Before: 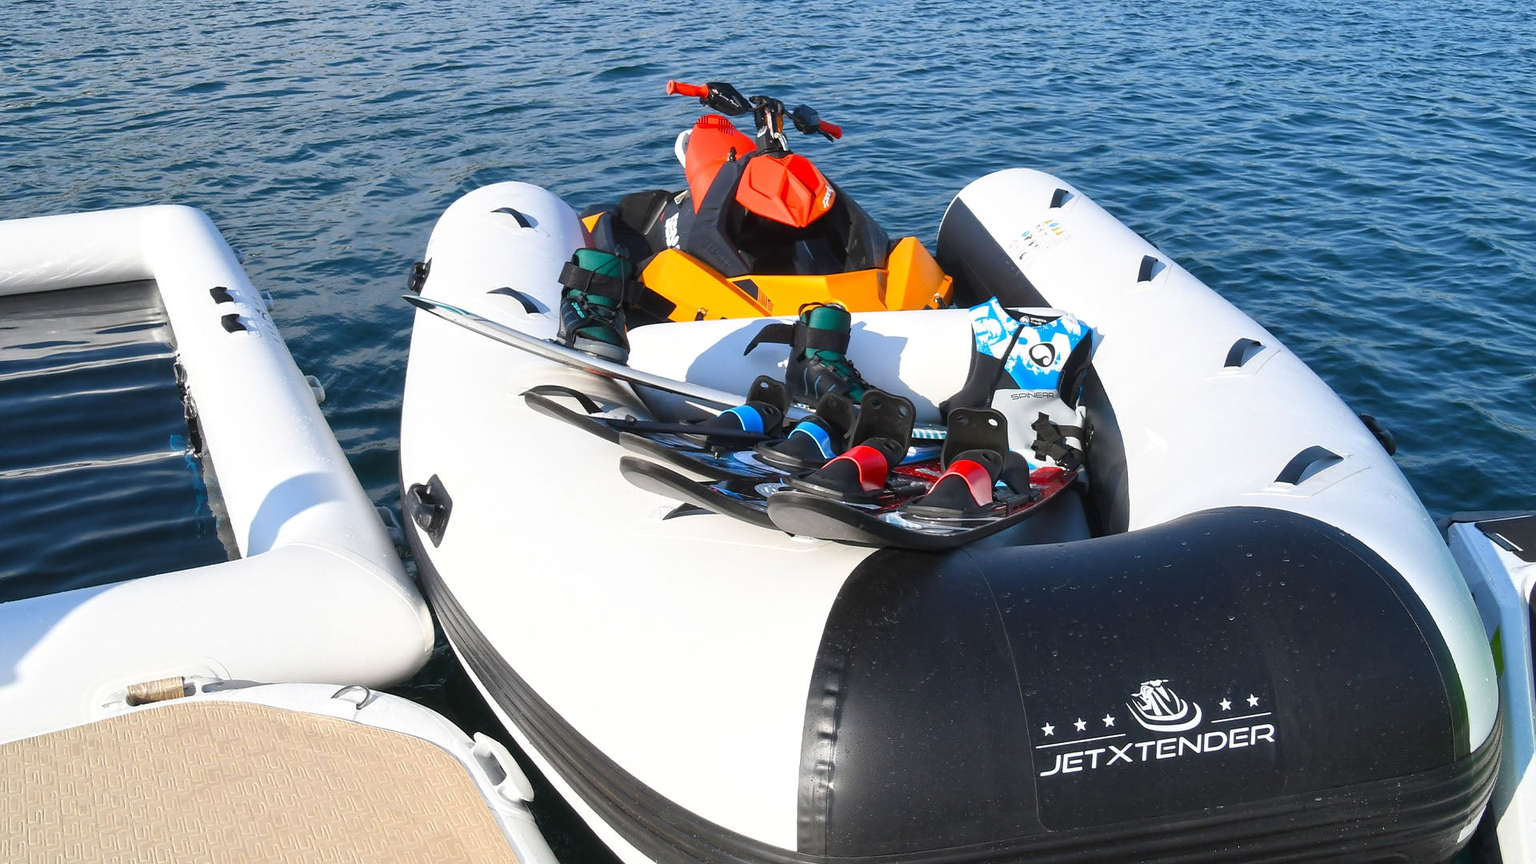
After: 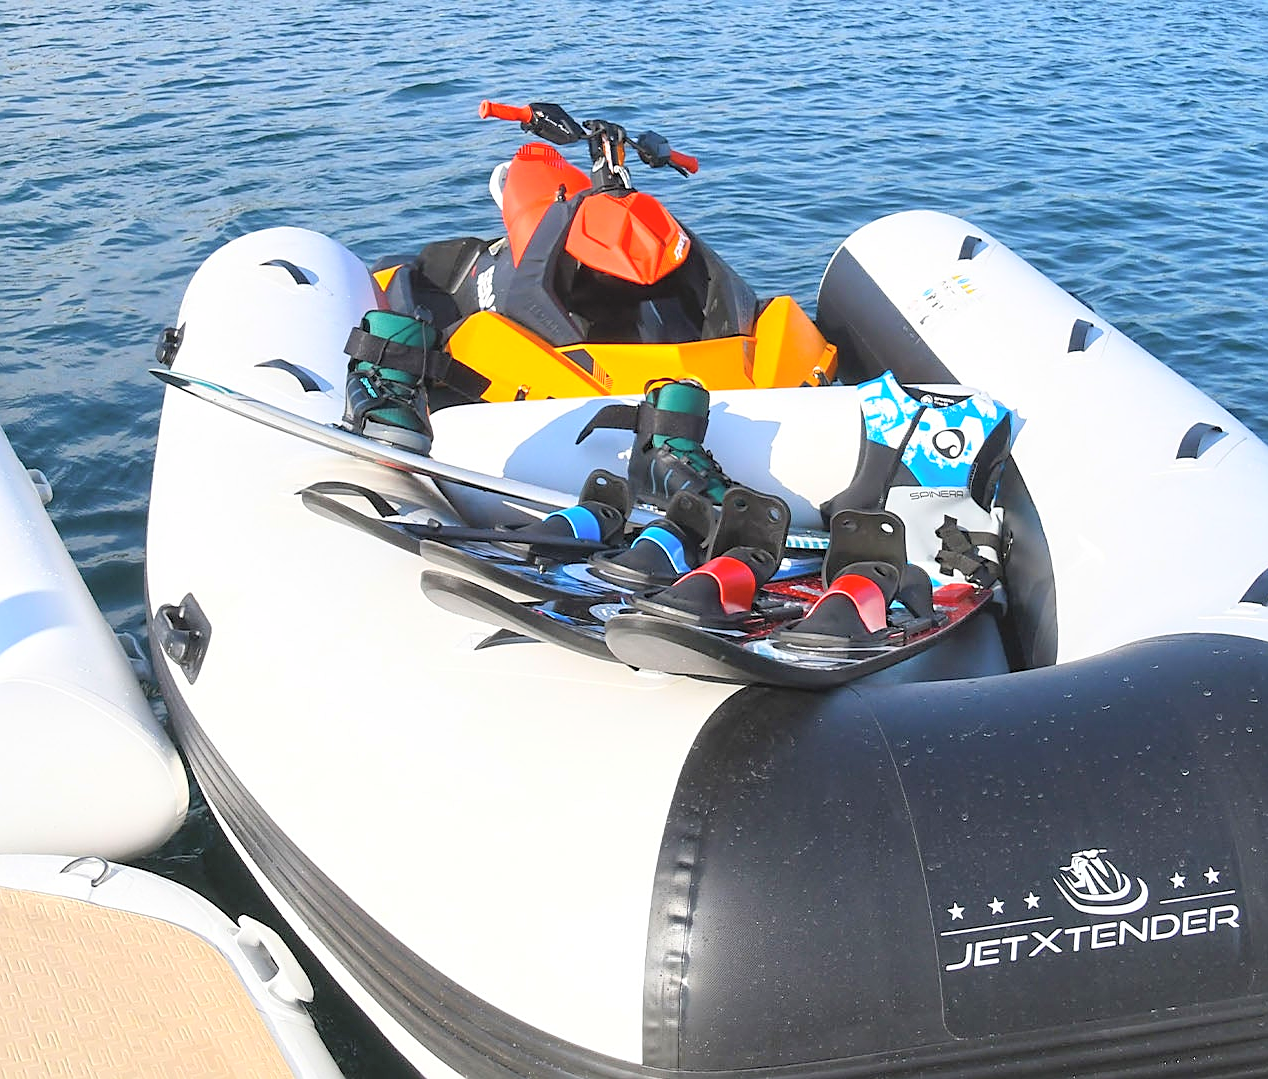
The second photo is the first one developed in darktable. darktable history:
crop and rotate: left 18.442%, right 15.508%
color balance: on, module defaults
contrast brightness saturation: contrast 0.1, brightness 0.3, saturation 0.14
sharpen: on, module defaults
